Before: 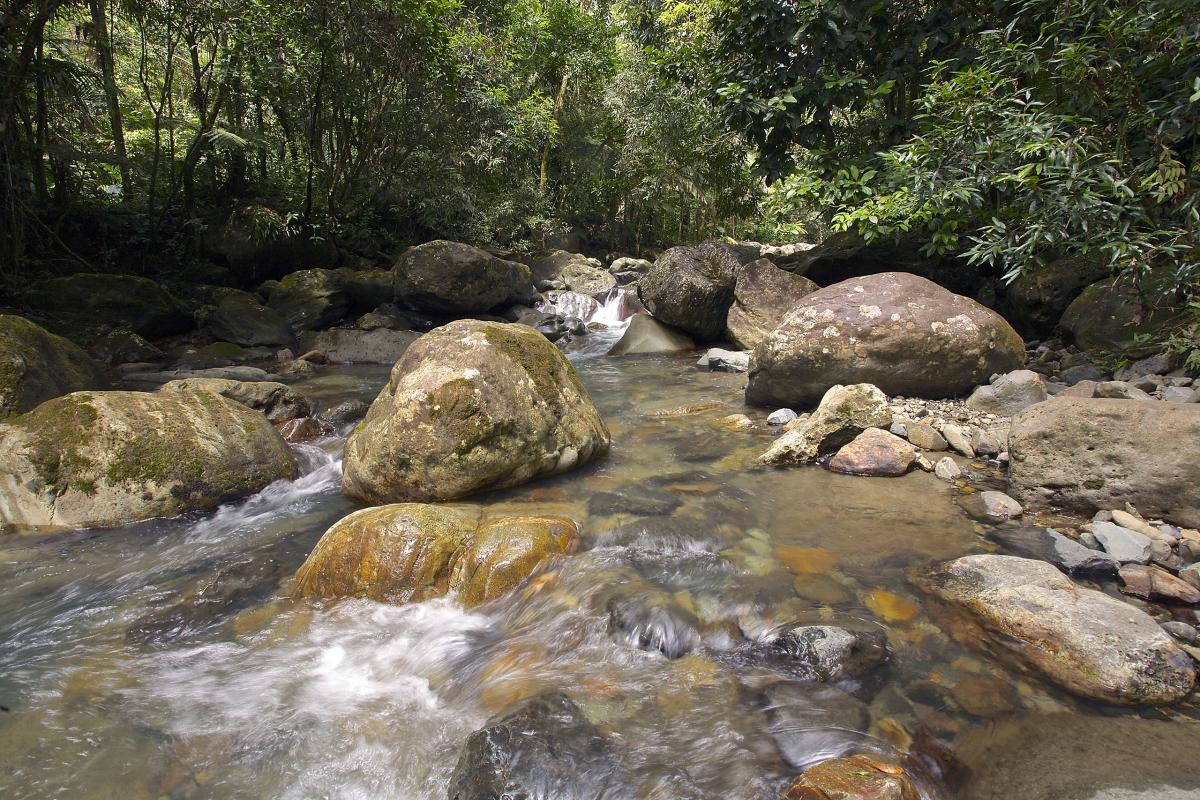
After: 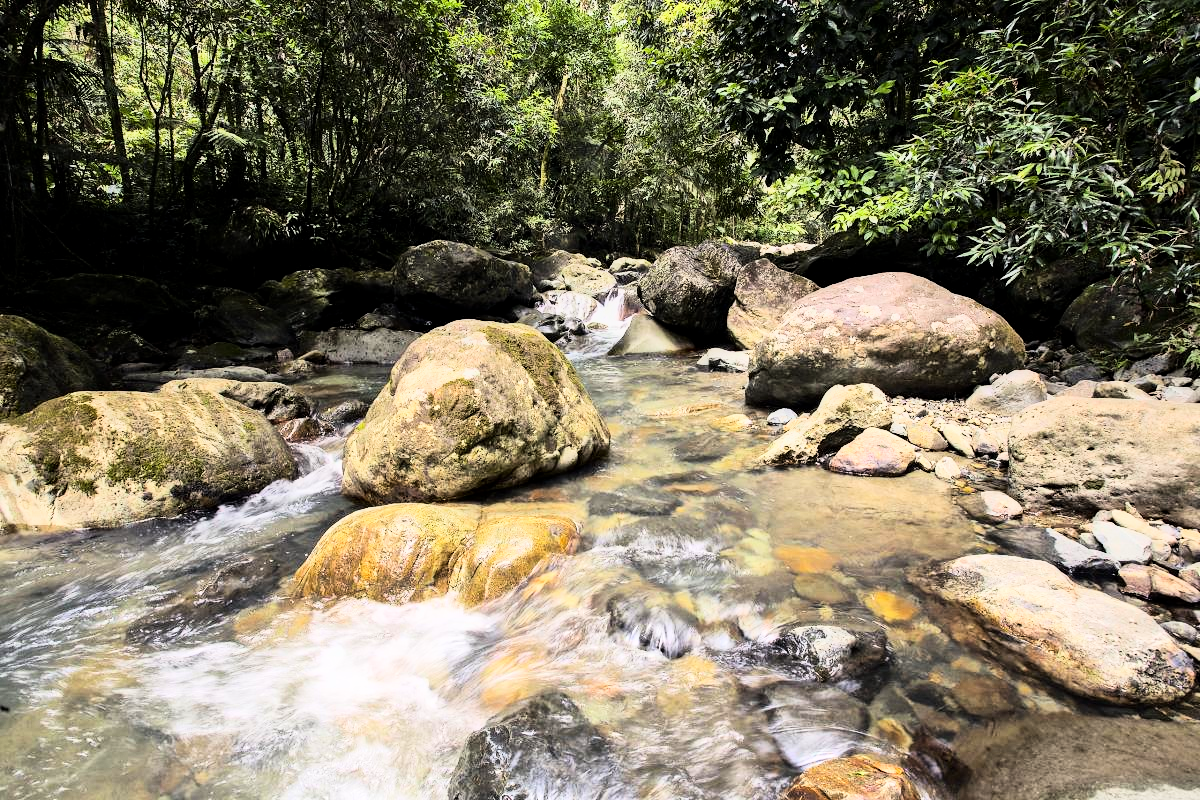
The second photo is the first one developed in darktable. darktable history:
rgb curve: curves: ch0 [(0, 0) (0.21, 0.15) (0.24, 0.21) (0.5, 0.75) (0.75, 0.96) (0.89, 0.99) (1, 1)]; ch1 [(0, 0.02) (0.21, 0.13) (0.25, 0.2) (0.5, 0.67) (0.75, 0.9) (0.89, 0.97) (1, 1)]; ch2 [(0, 0.02) (0.21, 0.13) (0.25, 0.2) (0.5, 0.67) (0.75, 0.9) (0.89, 0.97) (1, 1)], compensate middle gray true
local contrast: highlights 61%, shadows 106%, detail 107%, midtone range 0.529
